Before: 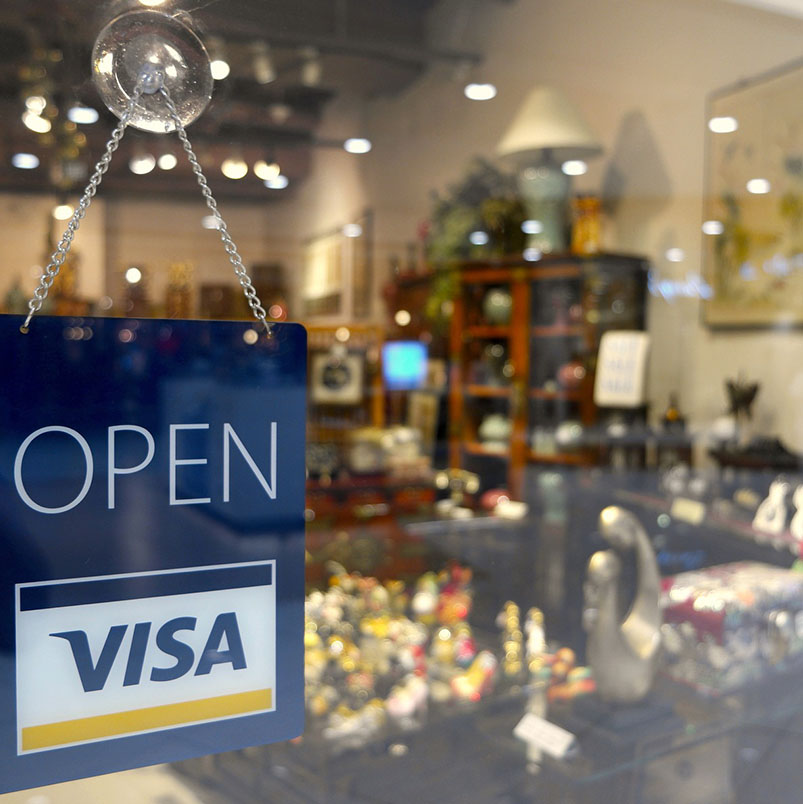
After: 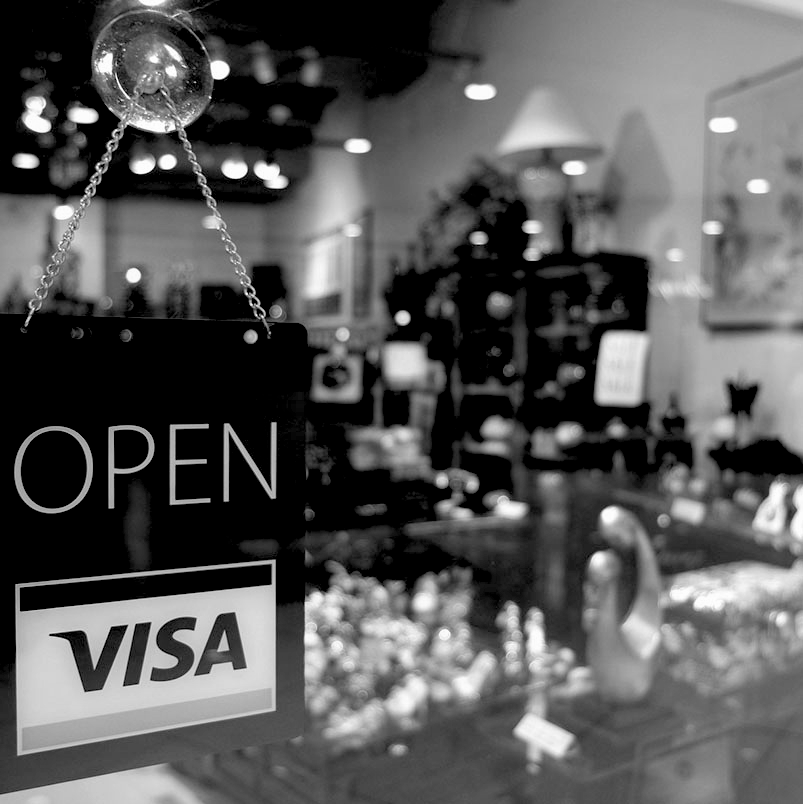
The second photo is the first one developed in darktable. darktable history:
exposure: black level correction 0.056, compensate highlight preservation false
monochrome: on, module defaults
